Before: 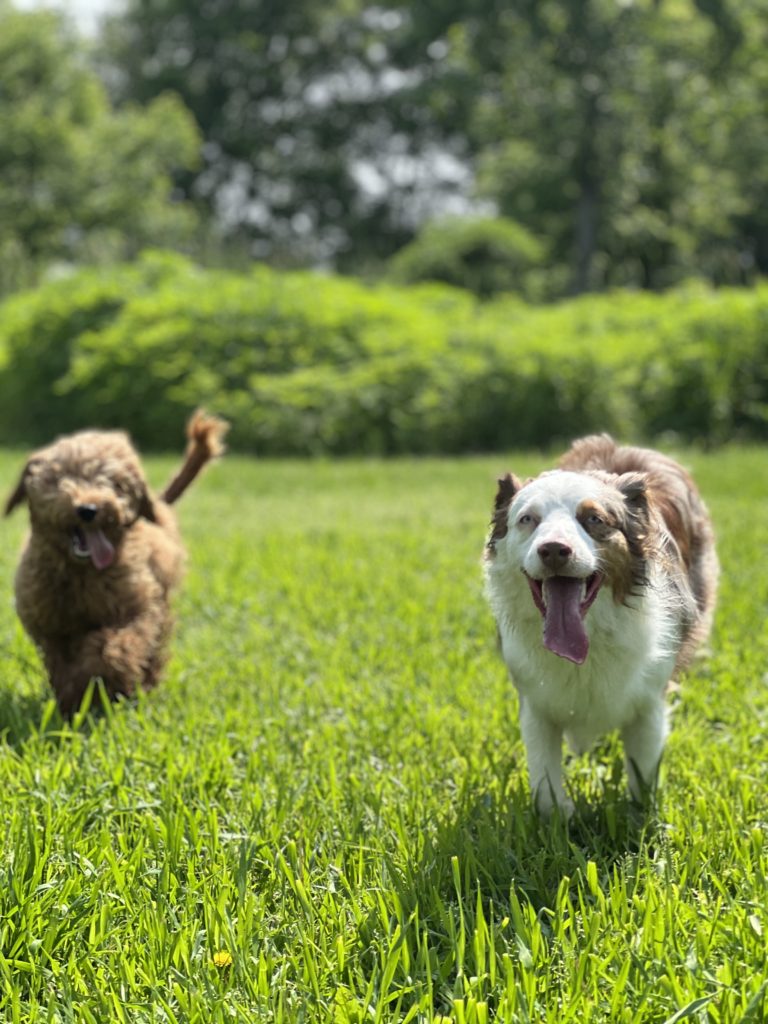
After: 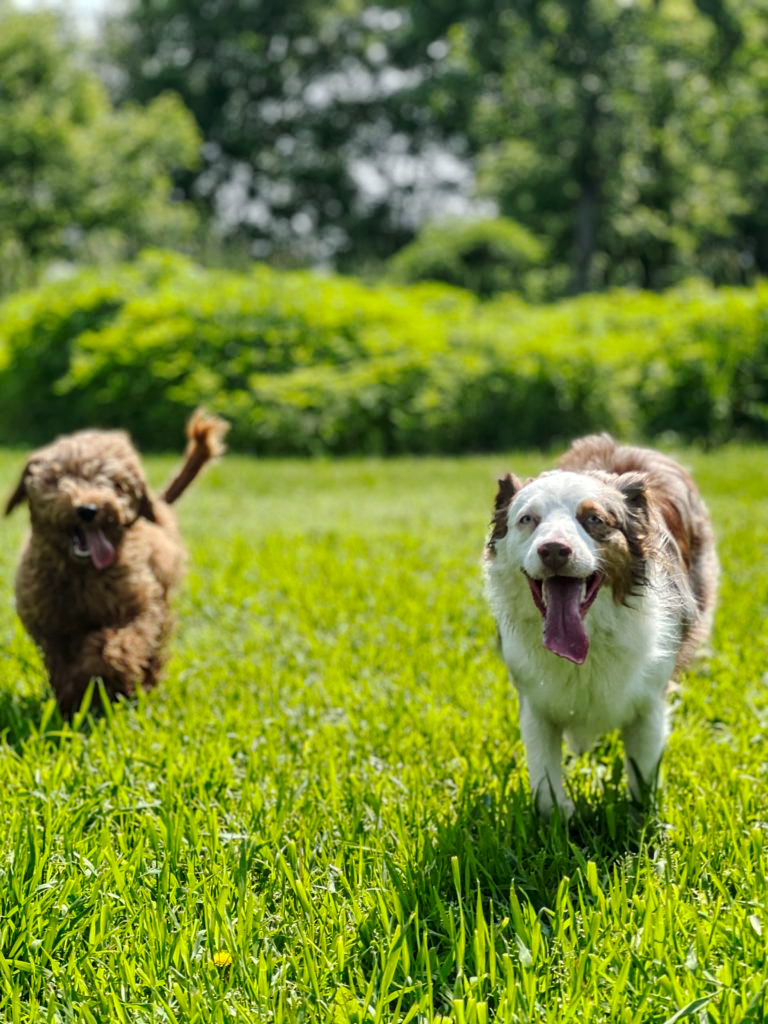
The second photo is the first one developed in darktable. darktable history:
tone curve: curves: ch0 [(0, 0) (0.003, 0.012) (0.011, 0.014) (0.025, 0.02) (0.044, 0.034) (0.069, 0.047) (0.1, 0.063) (0.136, 0.086) (0.177, 0.131) (0.224, 0.183) (0.277, 0.243) (0.335, 0.317) (0.399, 0.403) (0.468, 0.488) (0.543, 0.573) (0.623, 0.649) (0.709, 0.718) (0.801, 0.795) (0.898, 0.872) (1, 1)], preserve colors none
local contrast: on, module defaults
